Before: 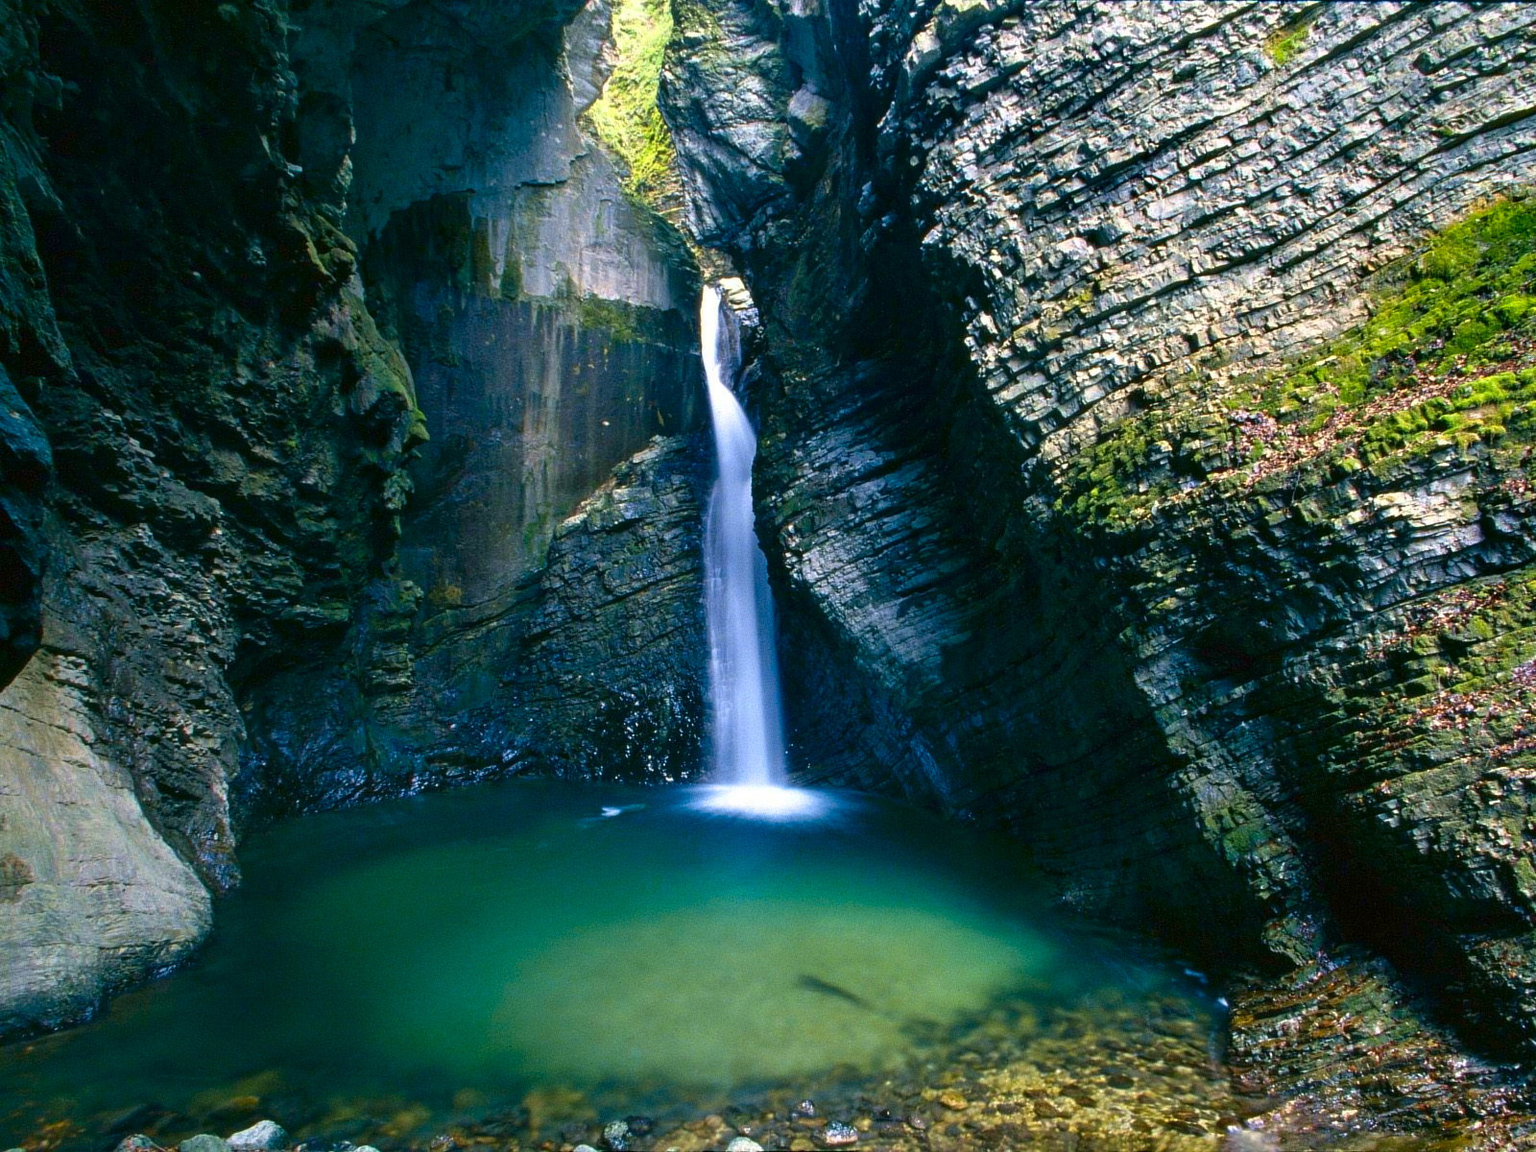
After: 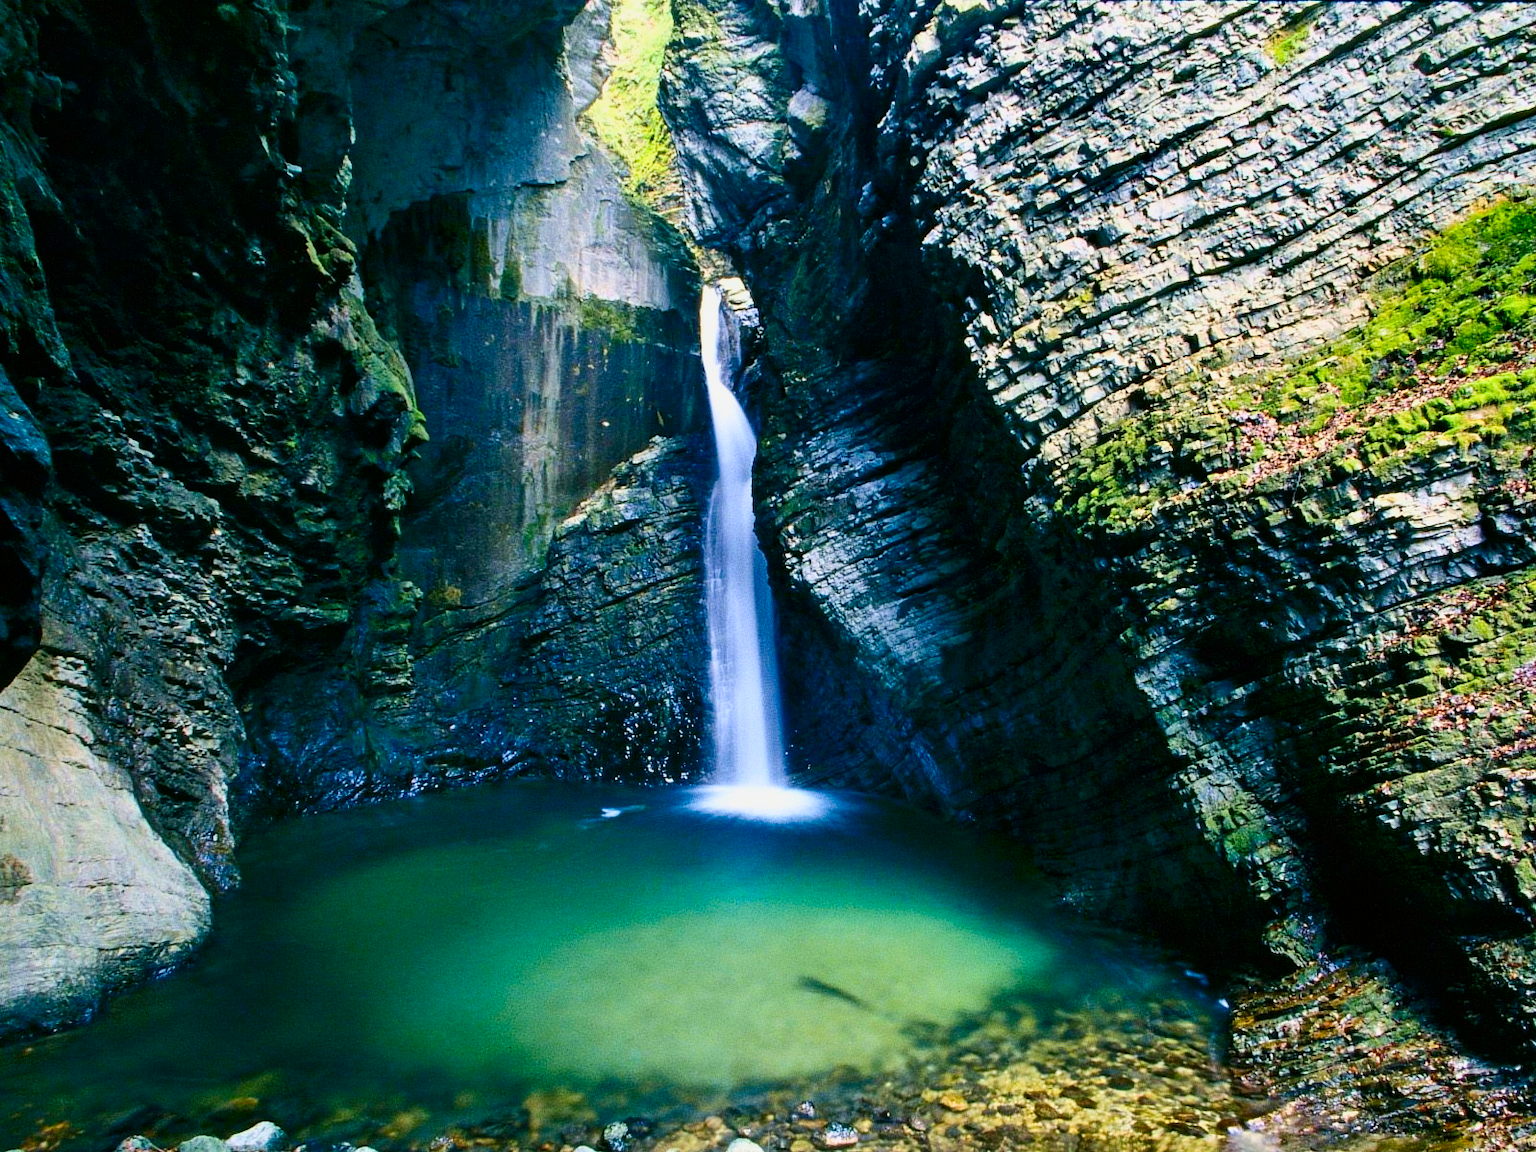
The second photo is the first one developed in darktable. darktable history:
crop: left 0.076%
contrast brightness saturation: contrast 0.397, brightness 0.106, saturation 0.215
exposure: black level correction 0, exposure 0.499 EV, compensate exposure bias true, compensate highlight preservation false
filmic rgb: black relative exposure -7.18 EV, white relative exposure 5.39 EV, hardness 3.03
tone equalizer: -8 EV 0.282 EV, -7 EV 0.418 EV, -6 EV 0.436 EV, -5 EV 0.233 EV, -3 EV -0.248 EV, -2 EV -0.427 EV, -1 EV -0.412 EV, +0 EV -0.251 EV, edges refinement/feathering 500, mask exposure compensation -1.57 EV, preserve details no
shadows and highlights: shadows 31.56, highlights -31.77, soften with gaussian
